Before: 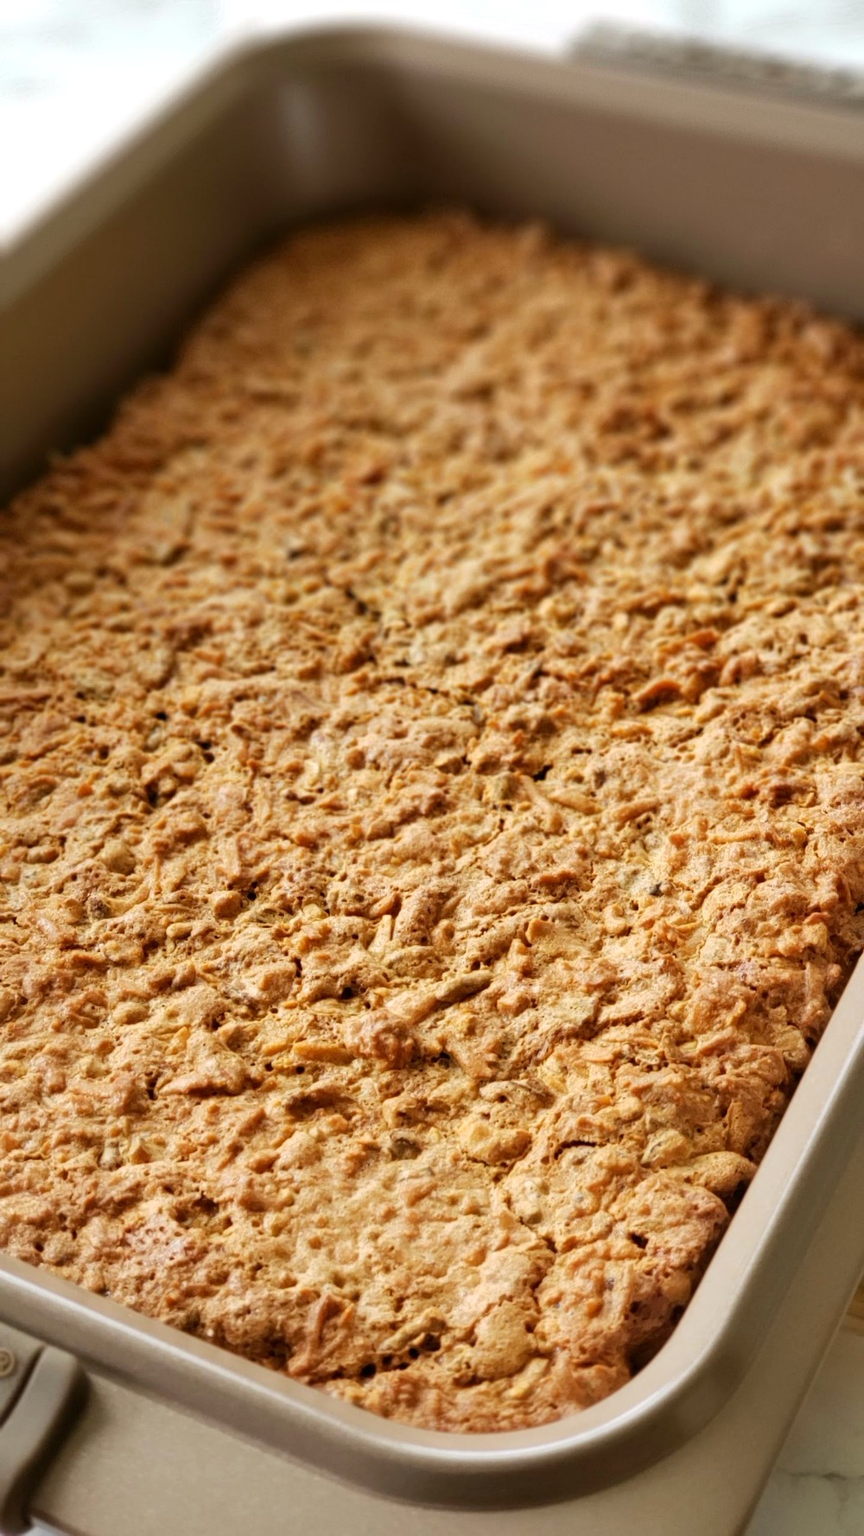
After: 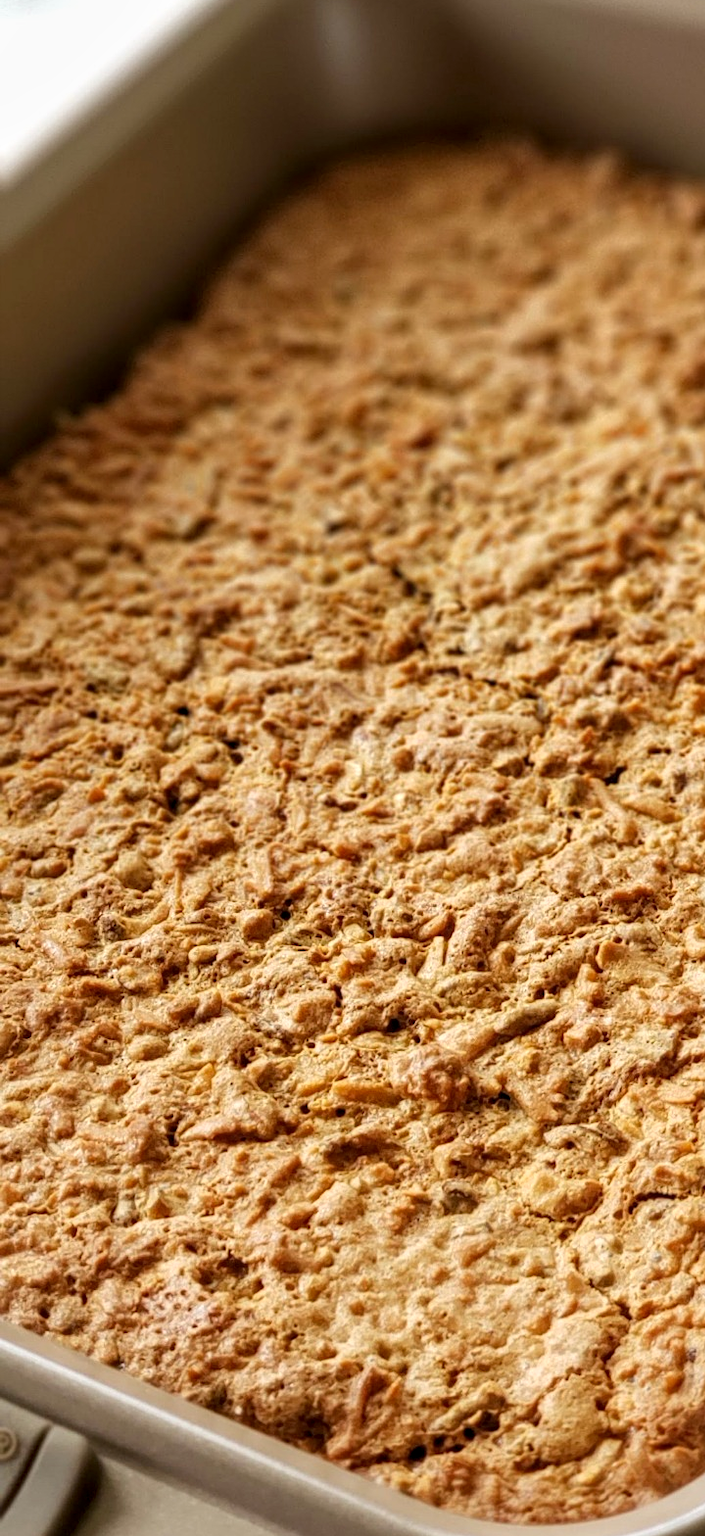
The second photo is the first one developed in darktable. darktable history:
sharpen: amount 0.2
local contrast: on, module defaults
crop: top 5.803%, right 27.864%, bottom 5.804%
